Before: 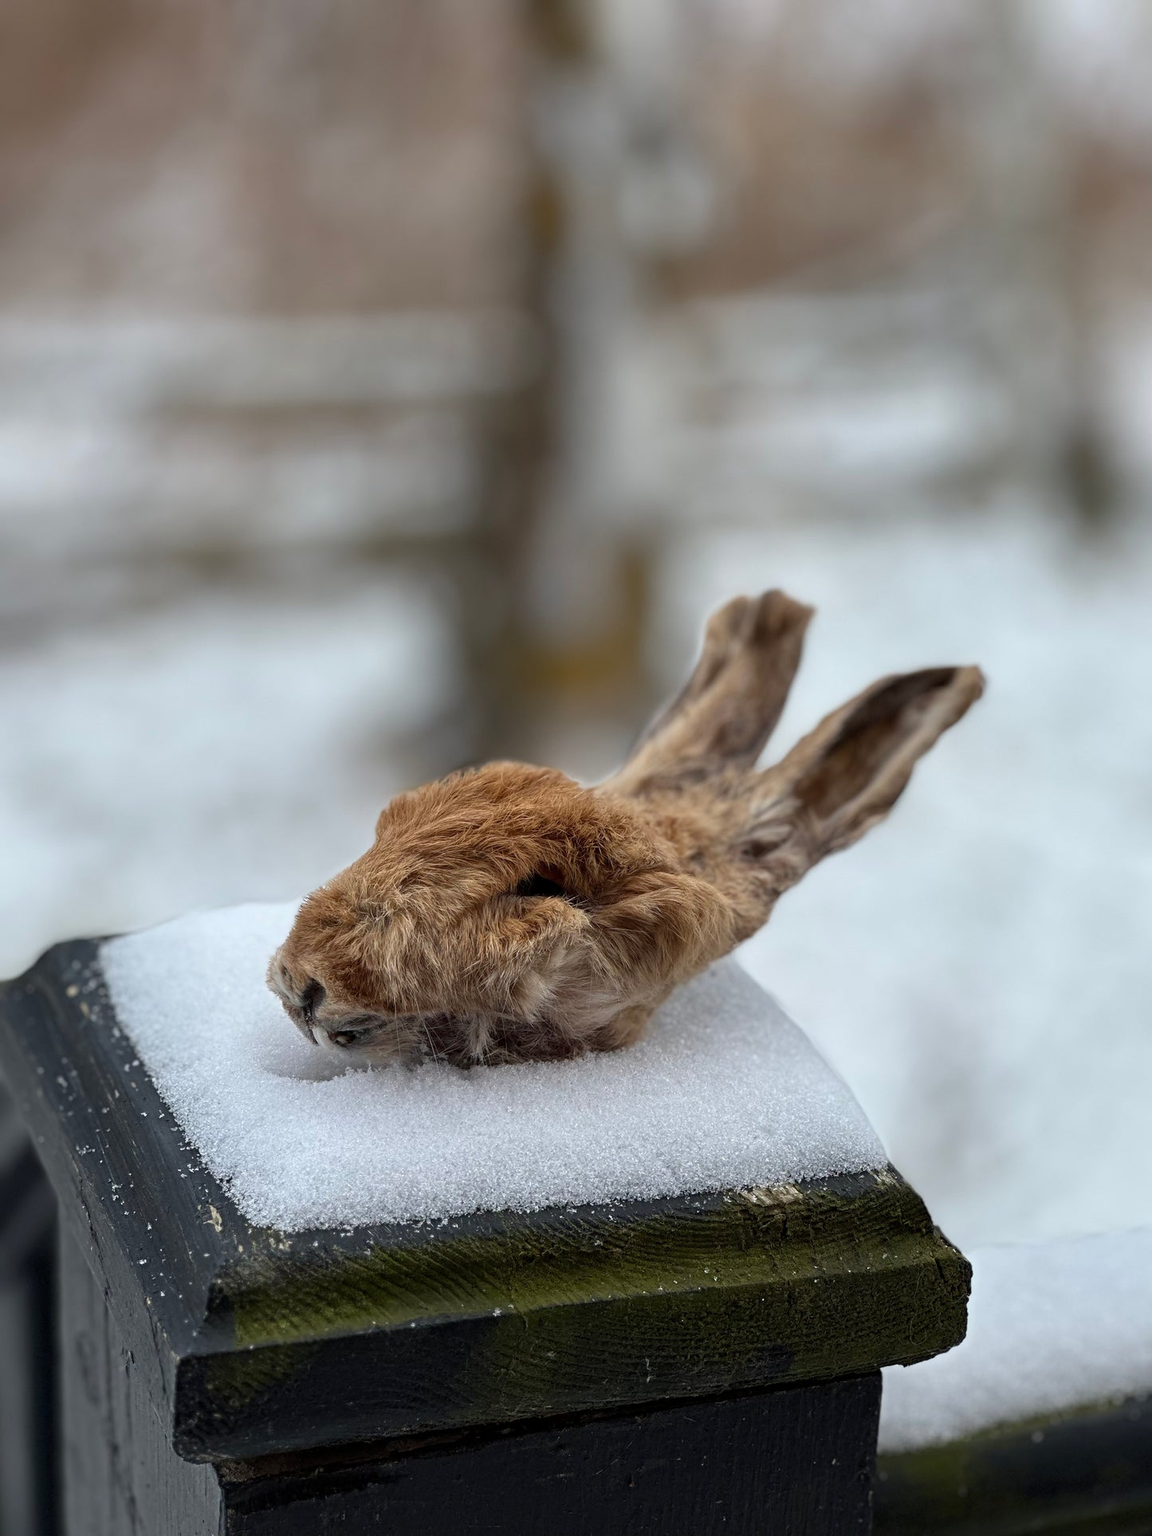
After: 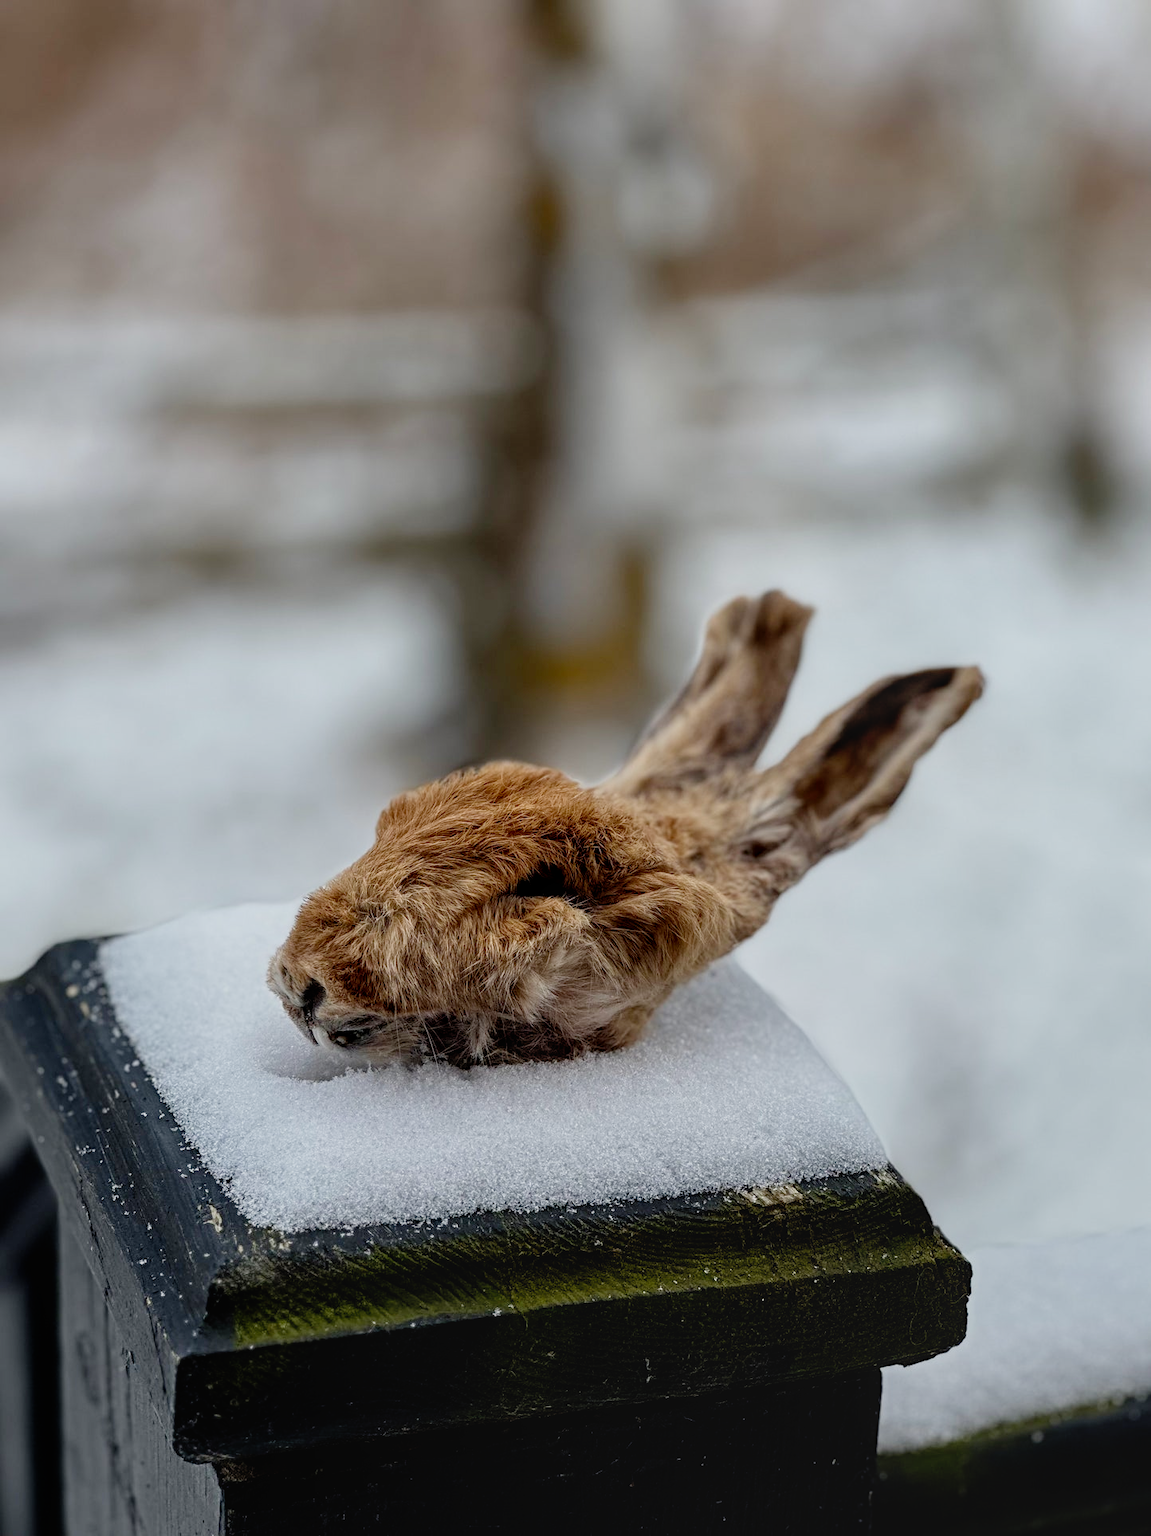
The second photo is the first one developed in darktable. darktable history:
local contrast: detail 114%
filmic rgb: black relative exposure -7.7 EV, white relative exposure 4.43 EV, hardness 3.76, latitude 49.92%, contrast 1.101, add noise in highlights 0.001, preserve chrominance no, color science v3 (2019), use custom middle-gray values true, contrast in highlights soft
